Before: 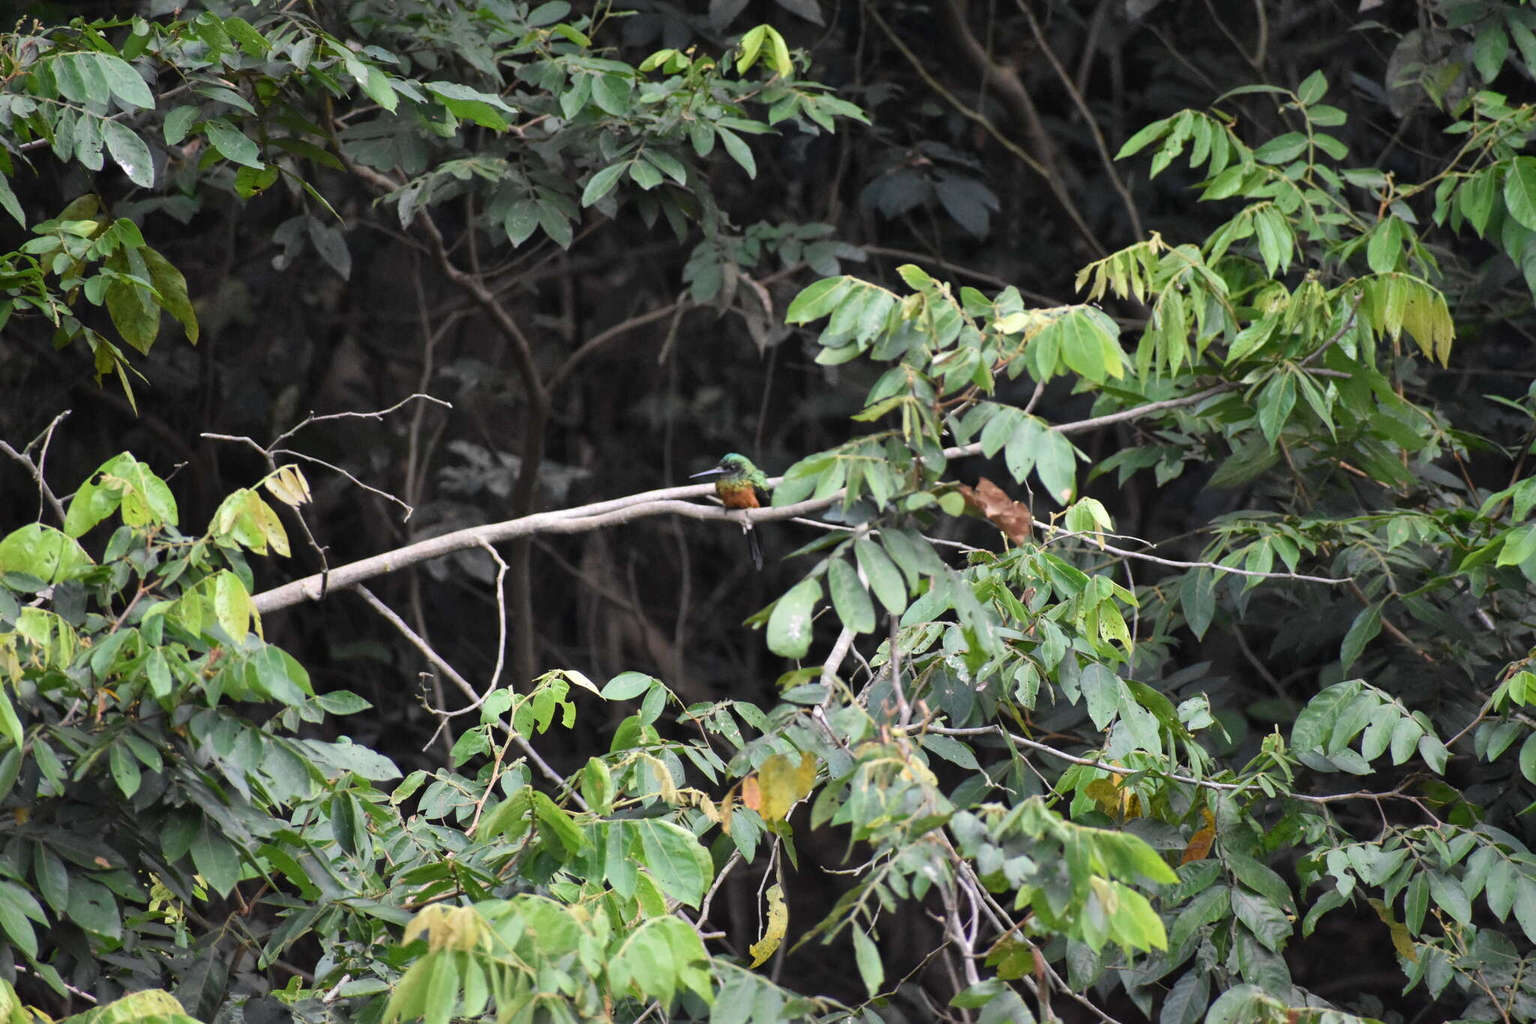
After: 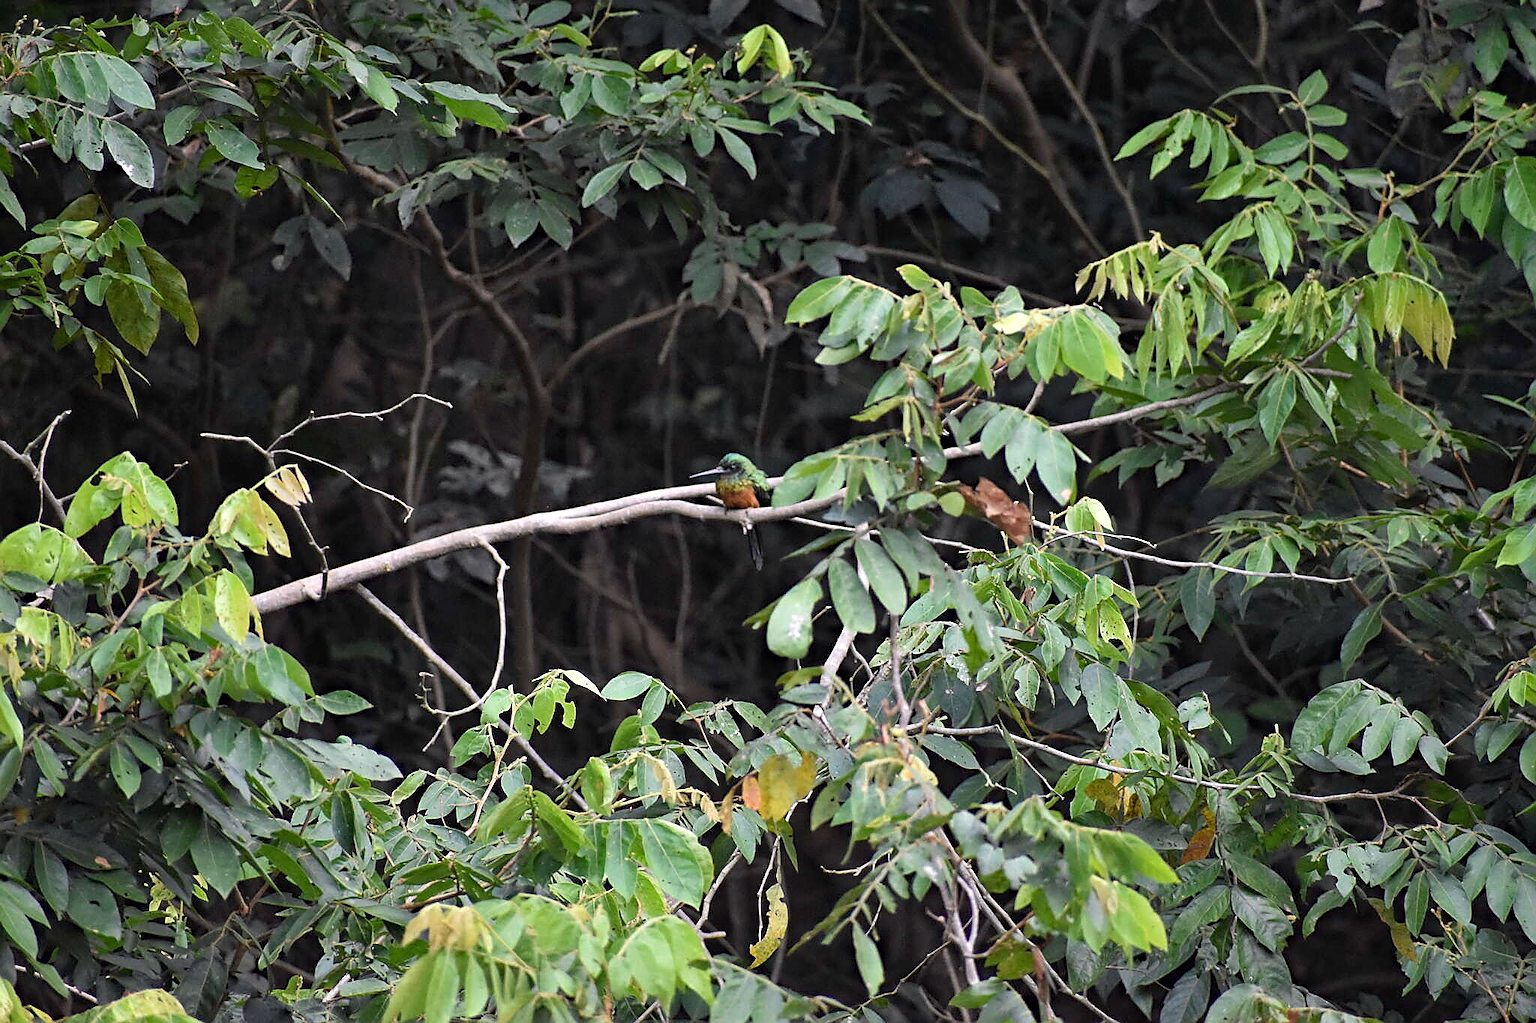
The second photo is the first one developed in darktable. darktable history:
haze removal: compatibility mode true, adaptive false
sharpen: radius 1.4, amount 1.25, threshold 0.7
